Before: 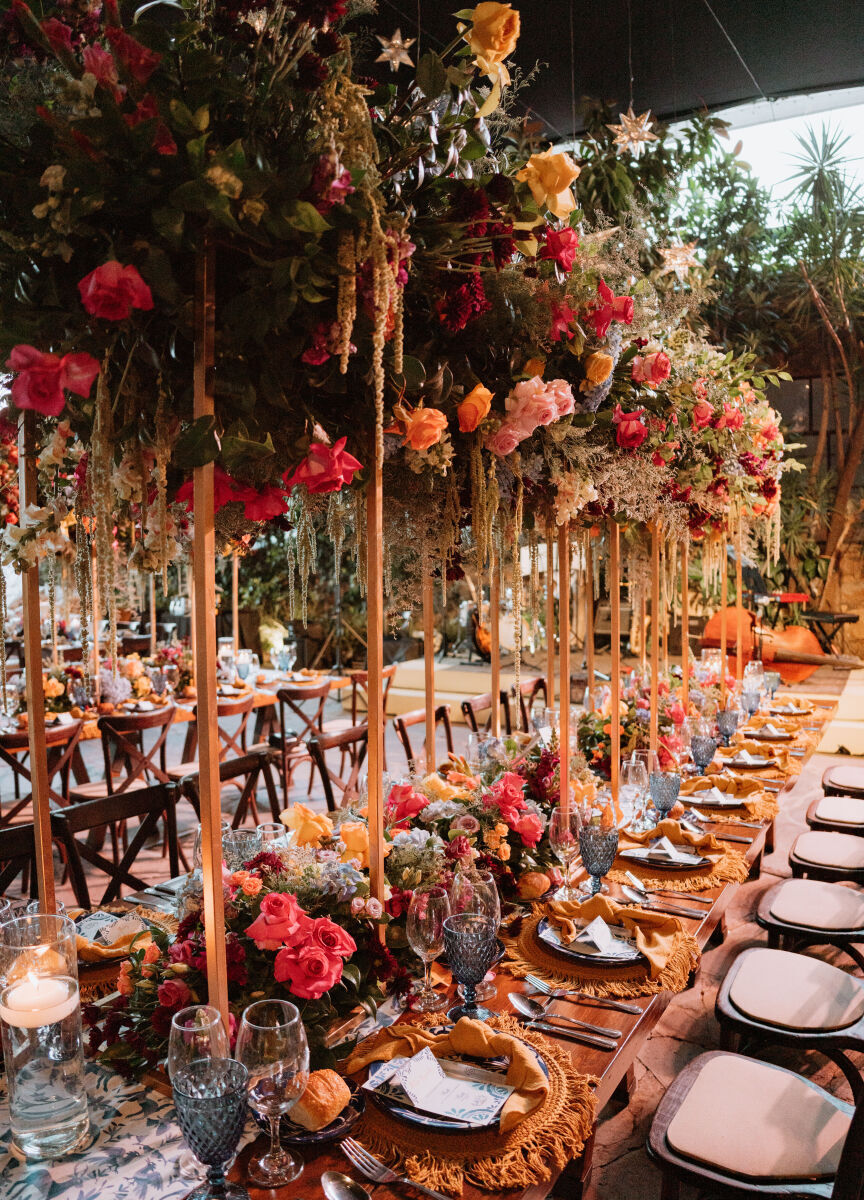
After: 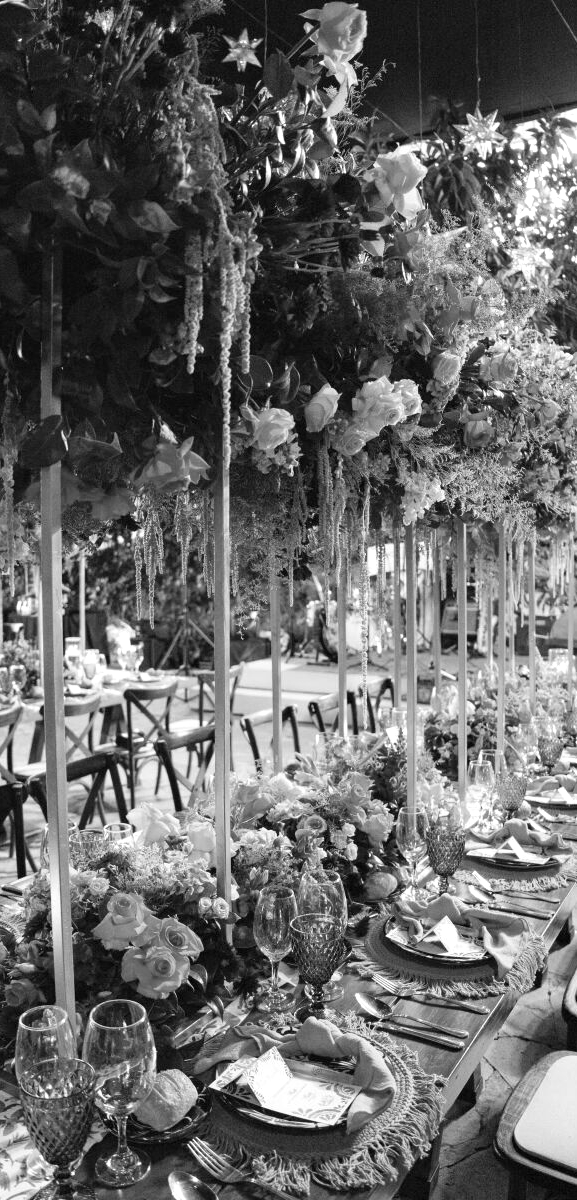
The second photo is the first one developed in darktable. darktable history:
tone equalizer: on, module defaults
monochrome: a 14.95, b -89.96
exposure: black level correction 0, exposure 0.7 EV, compensate exposure bias true, compensate highlight preservation false
crop and rotate: left 17.732%, right 15.423%
